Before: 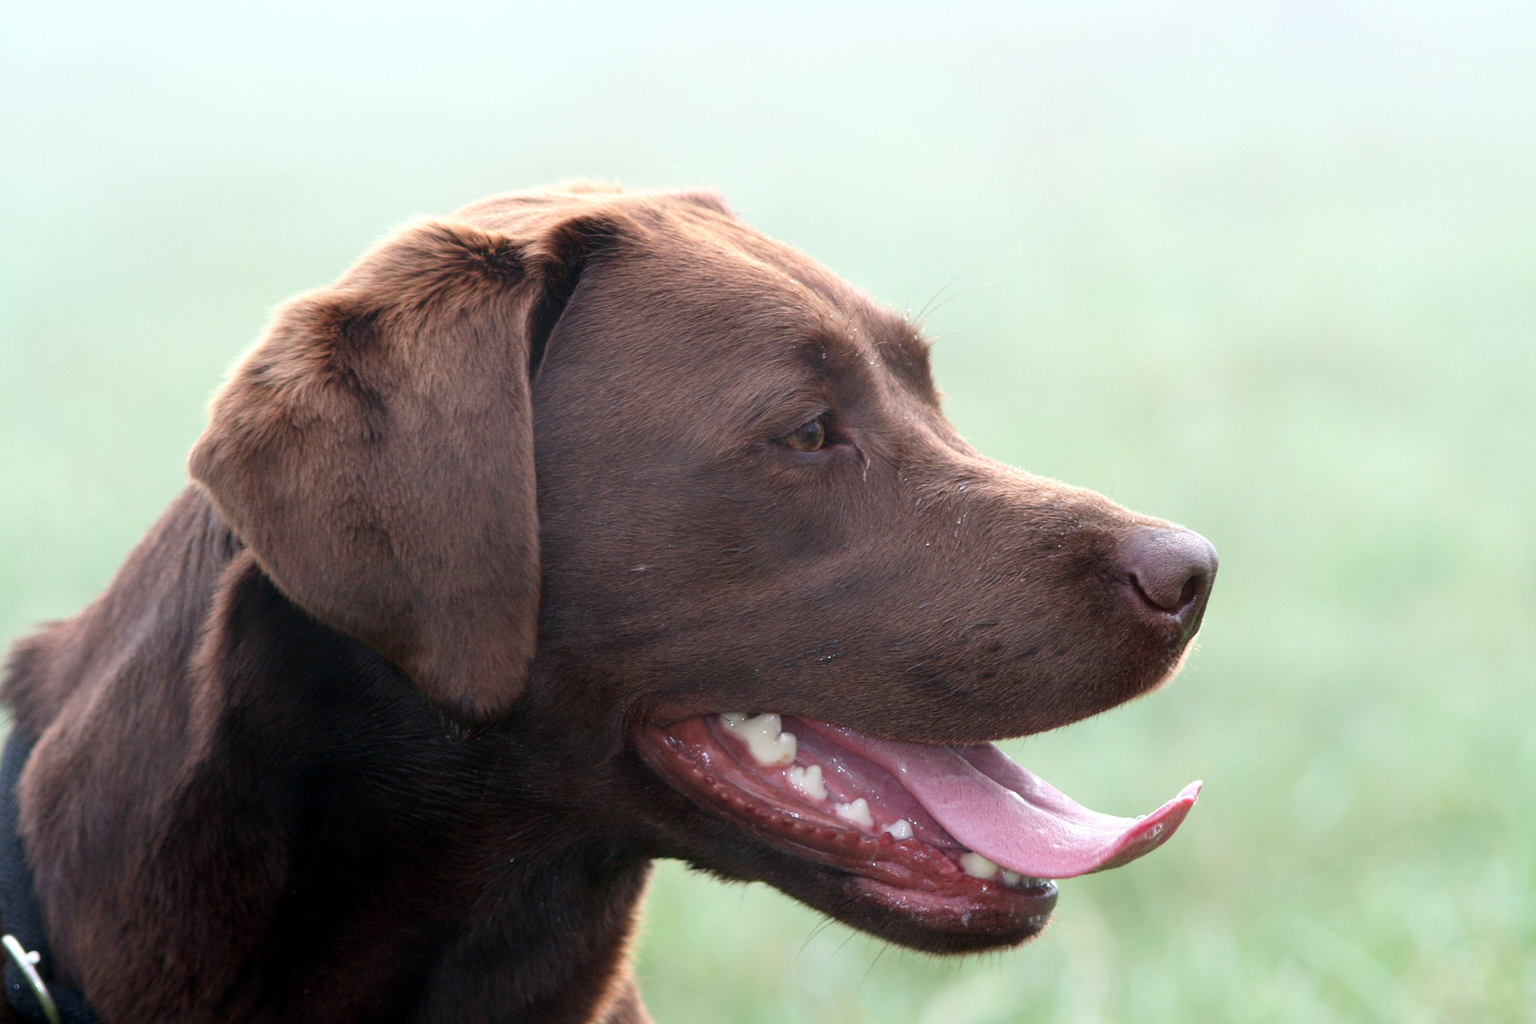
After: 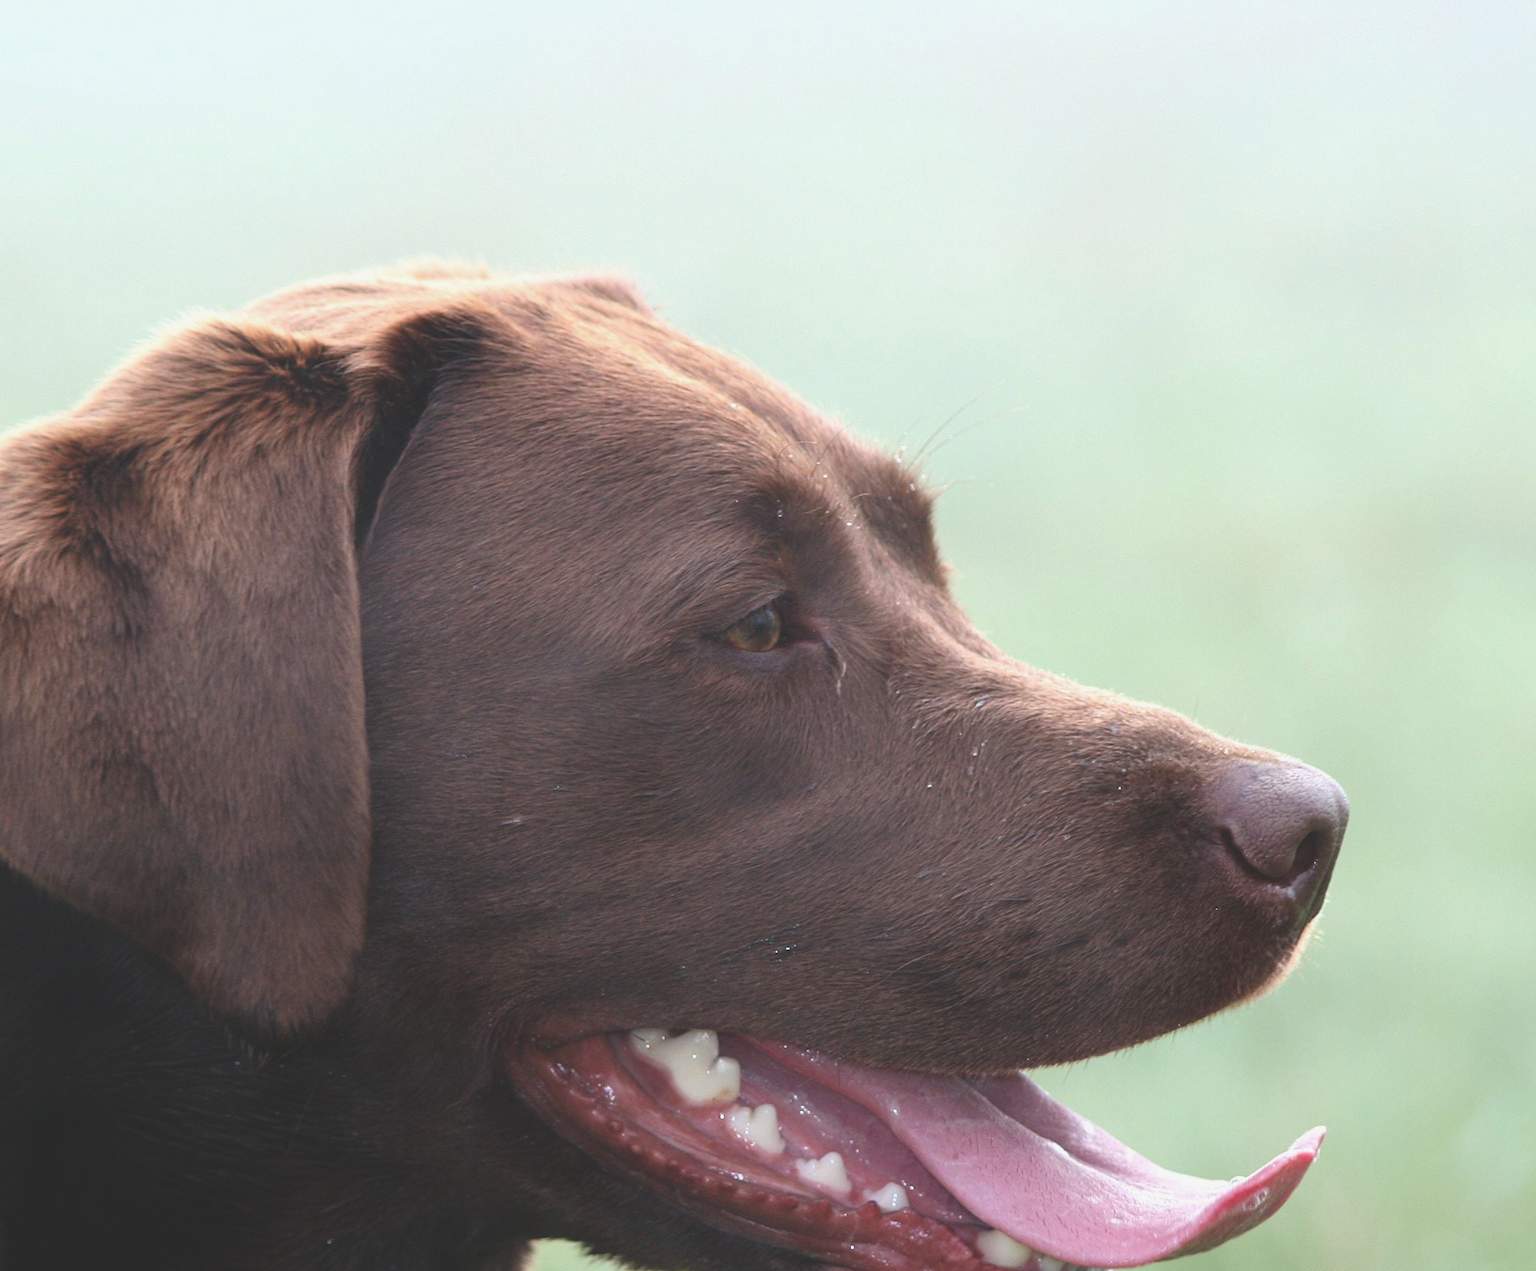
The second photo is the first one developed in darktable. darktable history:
crop: left 18.479%, right 12.2%, bottom 13.971%
exposure: black level correction -0.025, exposure -0.117 EV, compensate highlight preservation false
